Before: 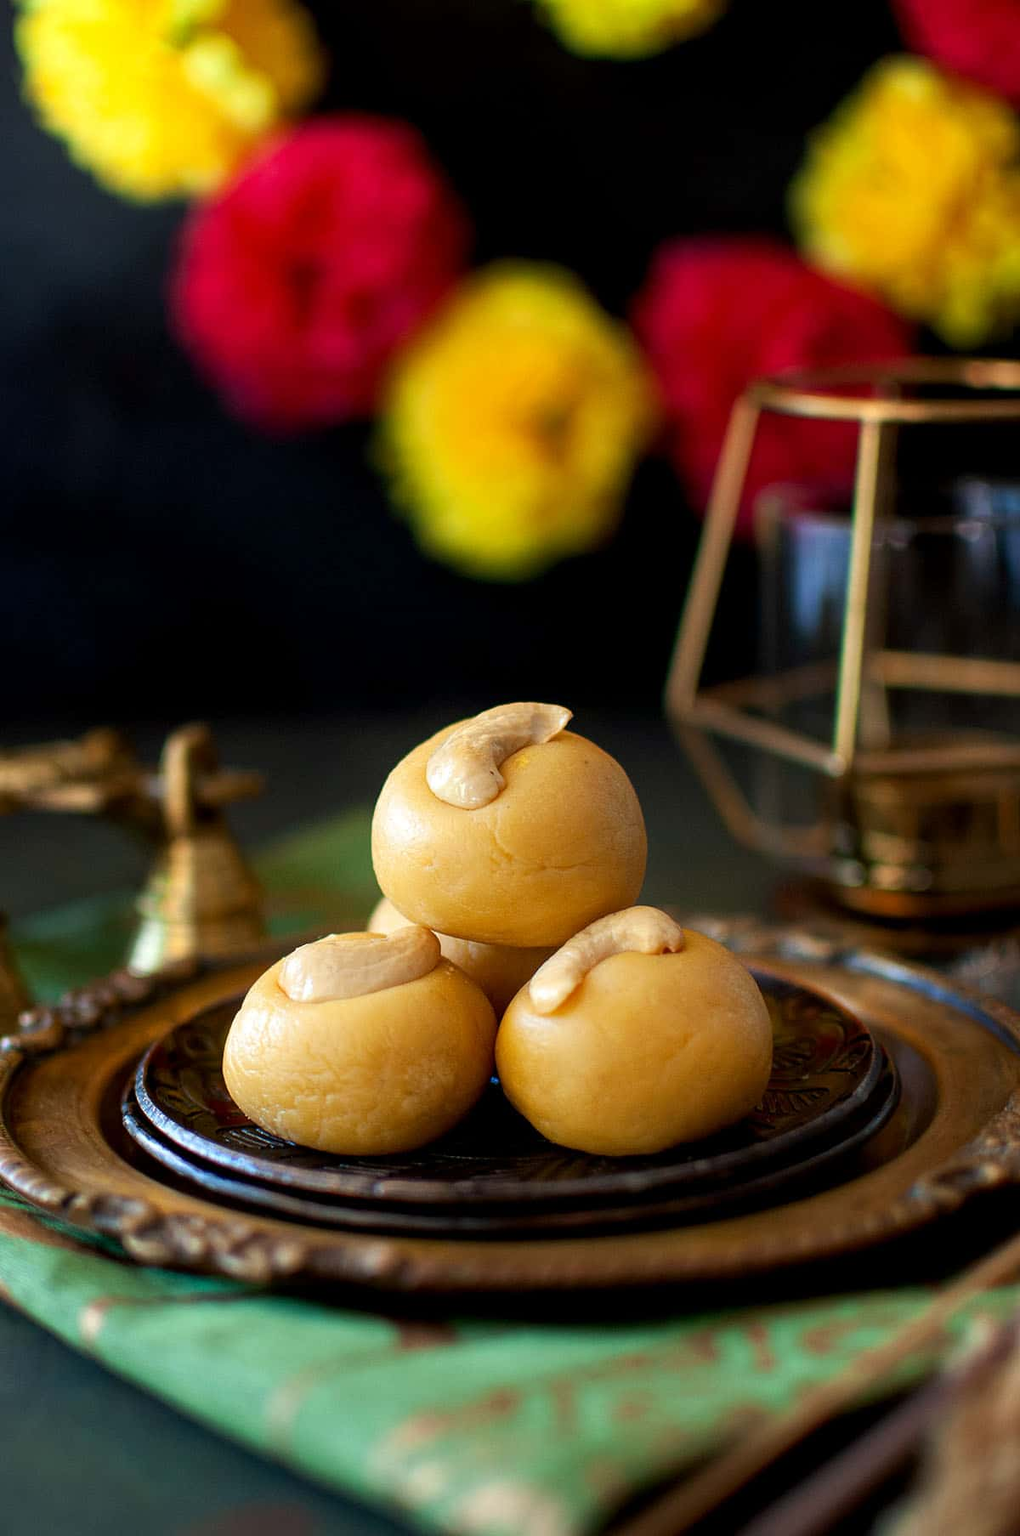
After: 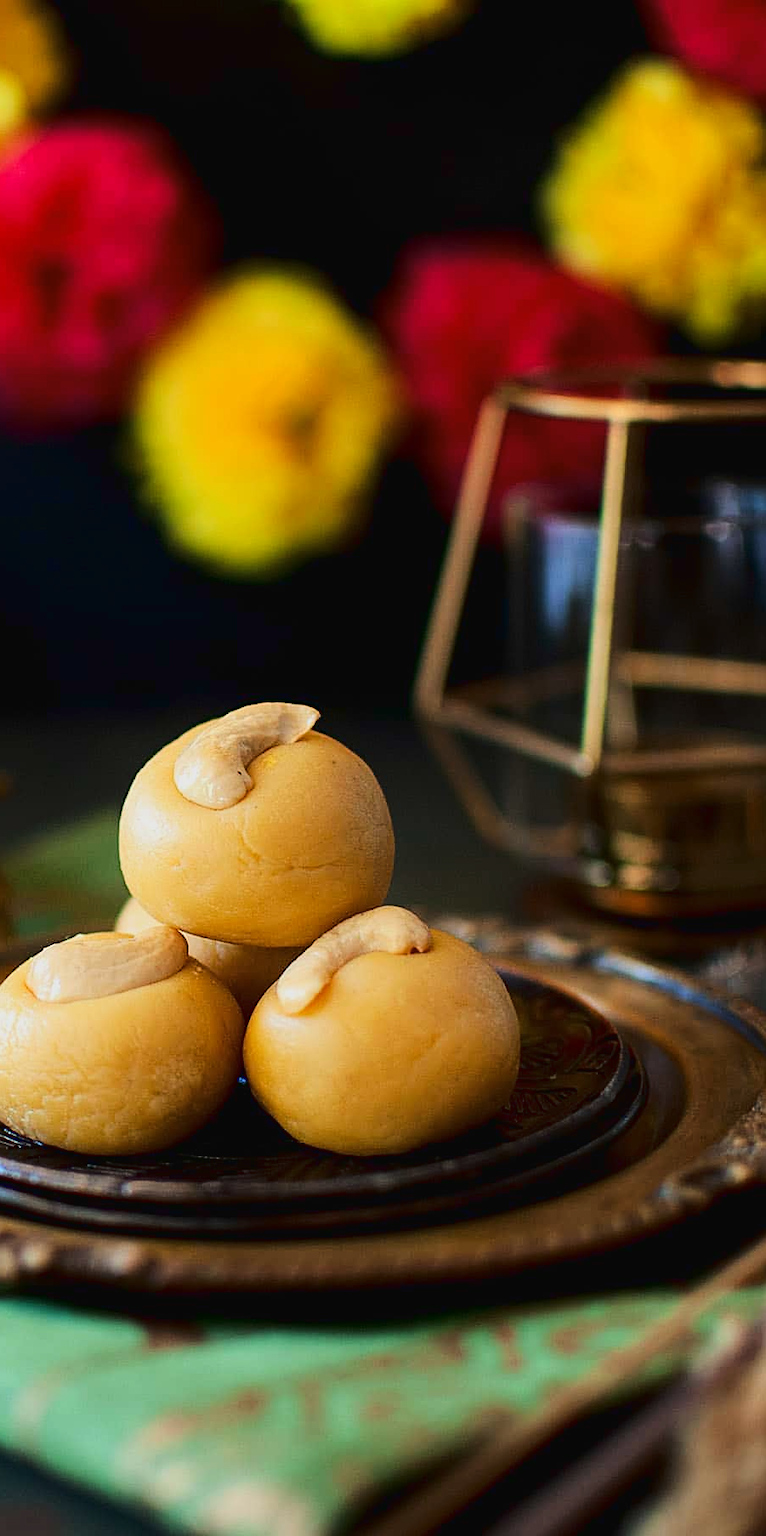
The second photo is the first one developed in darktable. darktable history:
crop and rotate: left 24.782%
tone curve: curves: ch0 [(0, 0.019) (0.204, 0.162) (0.491, 0.519) (0.748, 0.765) (1, 0.919)]; ch1 [(0, 0) (0.179, 0.173) (0.322, 0.32) (0.442, 0.447) (0.496, 0.504) (0.566, 0.585) (0.761, 0.803) (1, 1)]; ch2 [(0, 0) (0.434, 0.447) (0.483, 0.487) (0.555, 0.563) (0.697, 0.68) (1, 1)], color space Lab, linked channels, preserve colors none
sharpen: radius 1.917
